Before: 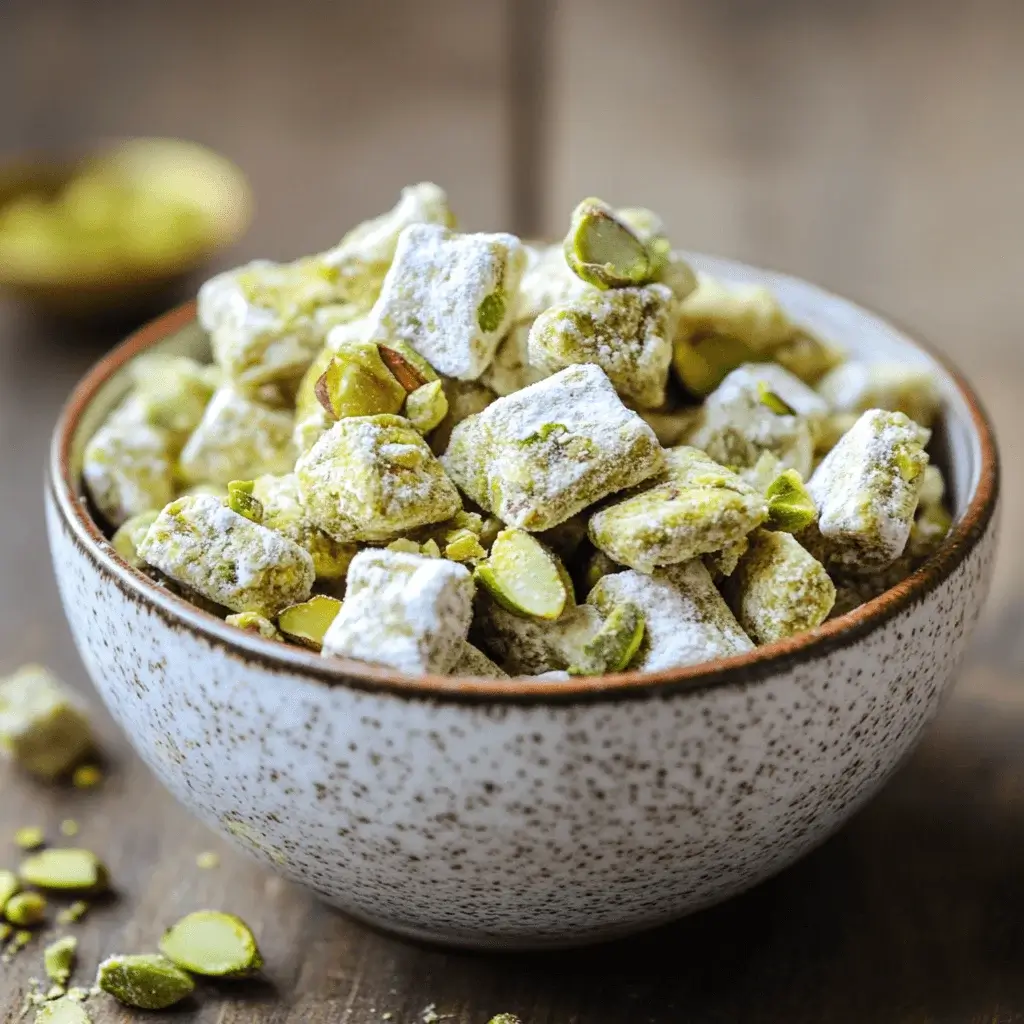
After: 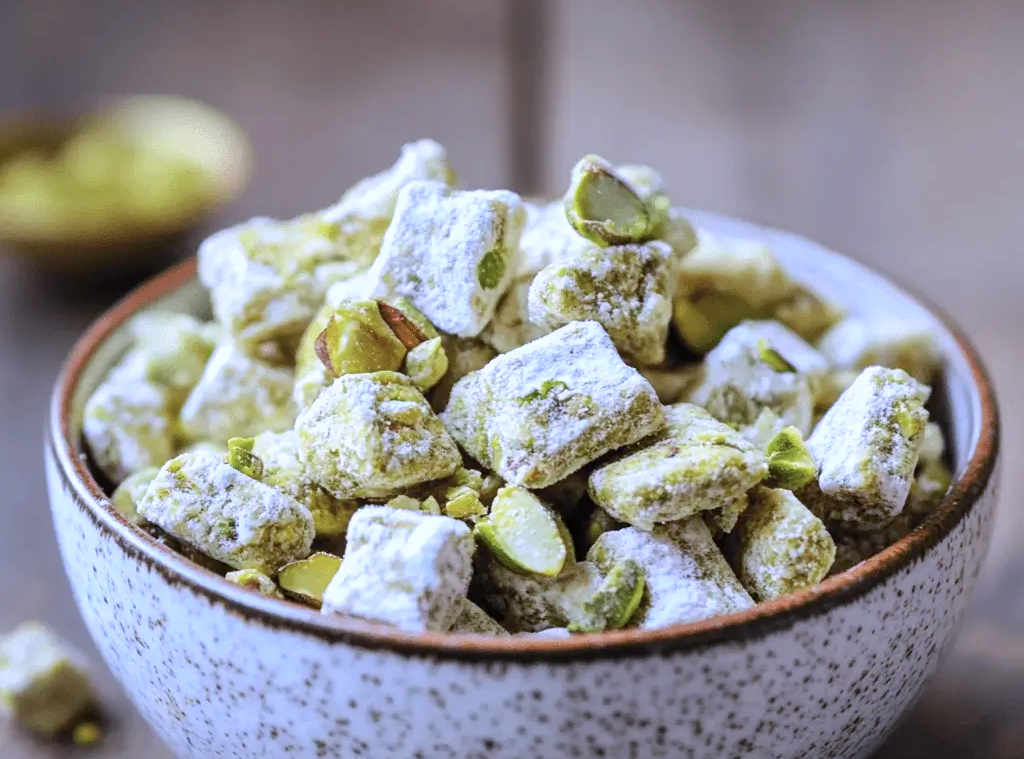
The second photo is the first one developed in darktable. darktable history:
crop: top 4.234%, bottom 21.628%
color calibration: illuminant as shot in camera, x 0.379, y 0.398, temperature 4145.18 K
